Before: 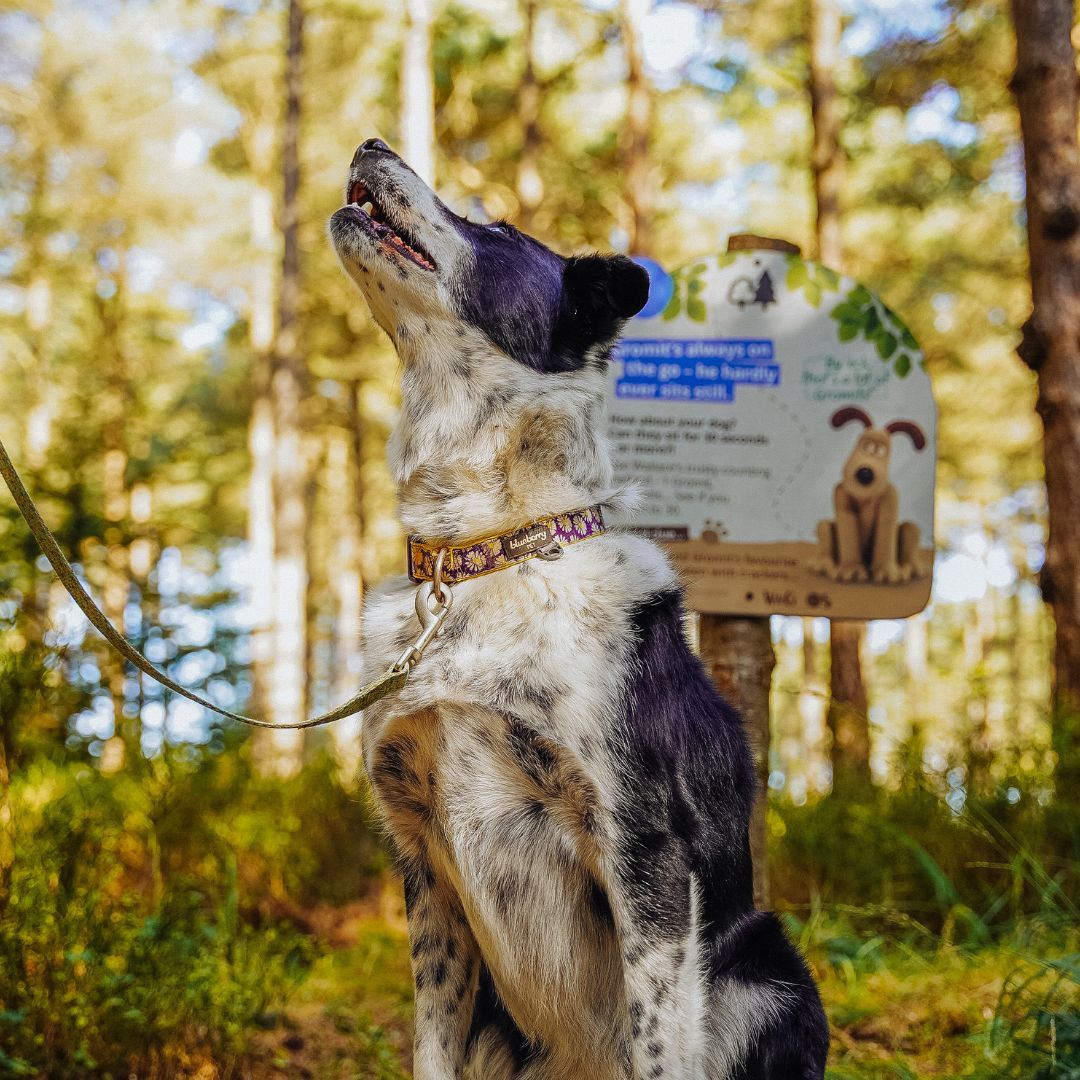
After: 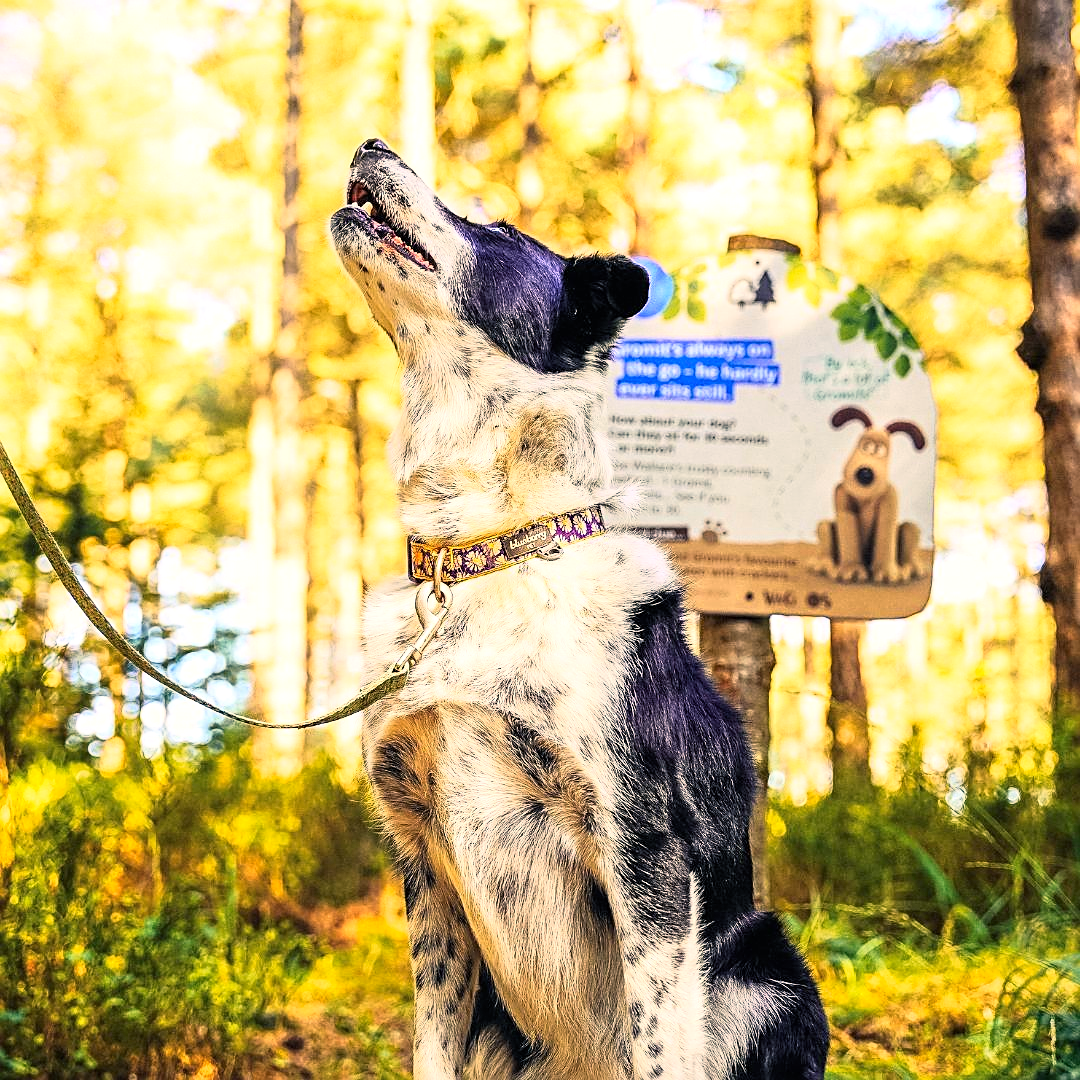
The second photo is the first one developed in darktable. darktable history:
exposure: exposure 0.74 EV, compensate highlight preservation false
base curve: curves: ch0 [(0, 0) (0.005, 0.002) (0.193, 0.295) (0.399, 0.664) (0.75, 0.928) (1, 1)]
sharpen: on, module defaults
color balance rgb: shadows lift › chroma 5.41%, shadows lift › hue 240°, highlights gain › chroma 3.74%, highlights gain › hue 60°, saturation formula JzAzBz (2021)
